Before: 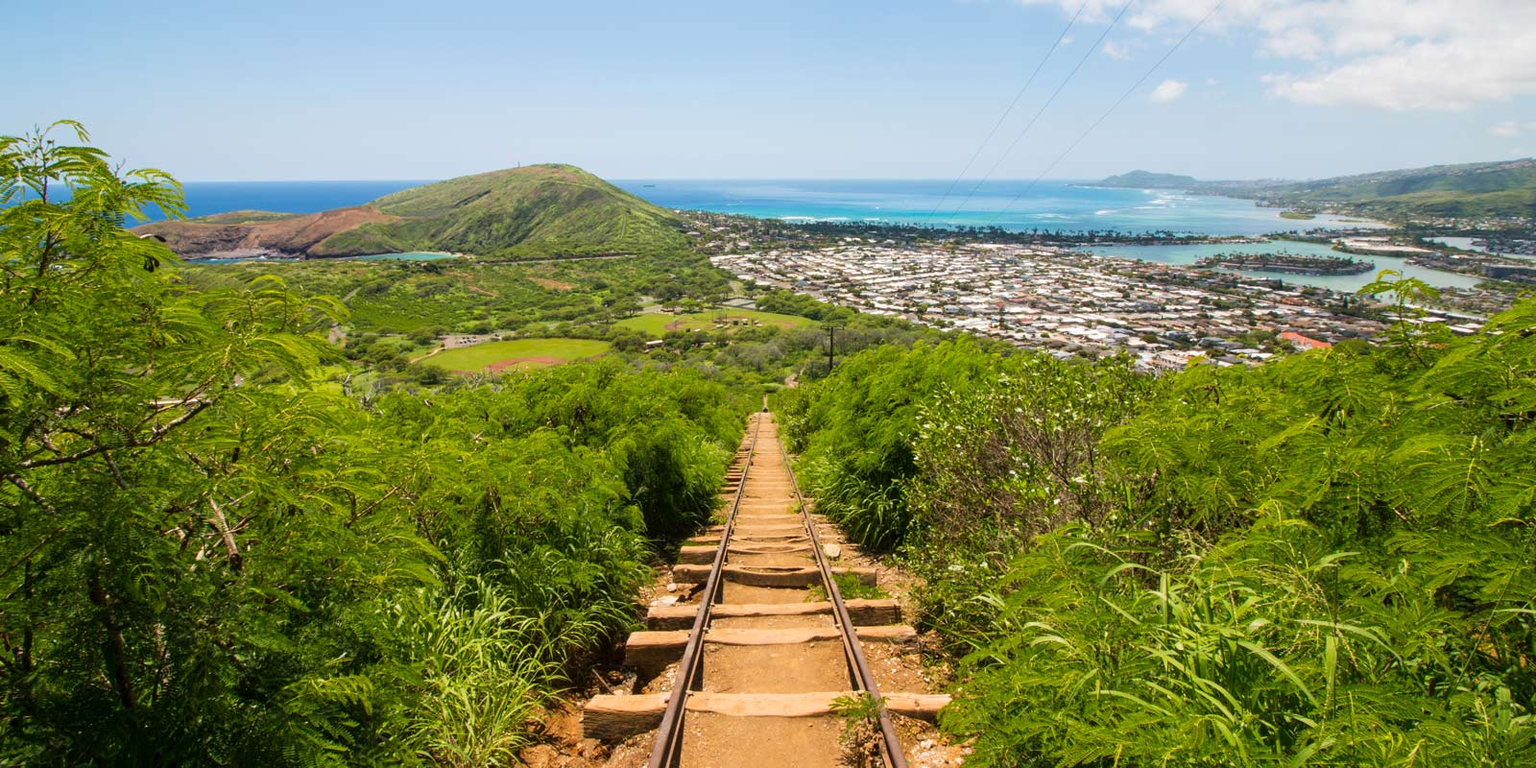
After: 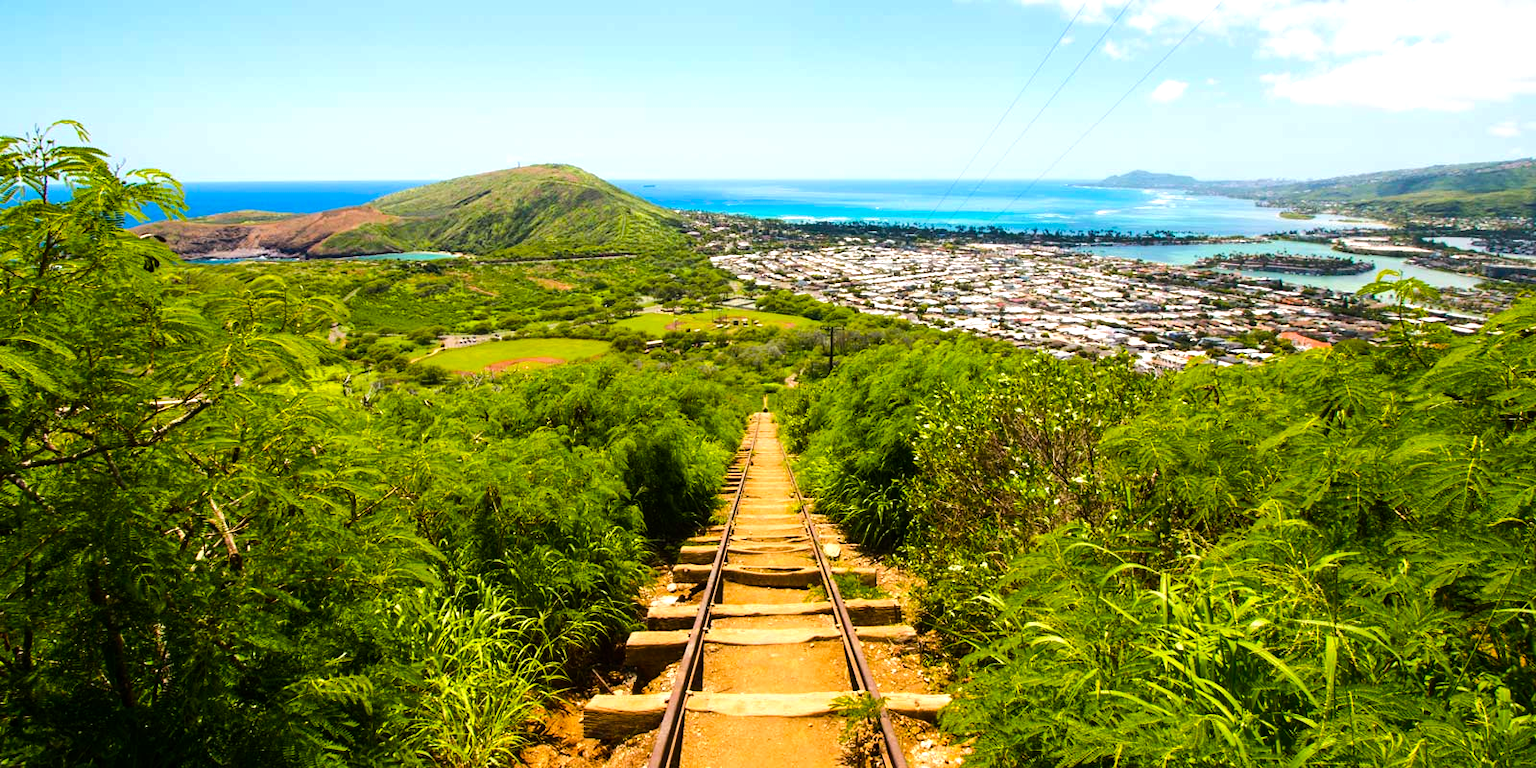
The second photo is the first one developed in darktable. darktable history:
color balance rgb: linear chroma grading › global chroma 9.828%, perceptual saturation grading › global saturation 0.413%, perceptual saturation grading › highlights -14.51%, perceptual saturation grading › shadows 24.133%, perceptual brilliance grading › highlights 17.046%, perceptual brilliance grading › mid-tones 32.385%, perceptual brilliance grading › shadows -31.216%, global vibrance 39.986%
